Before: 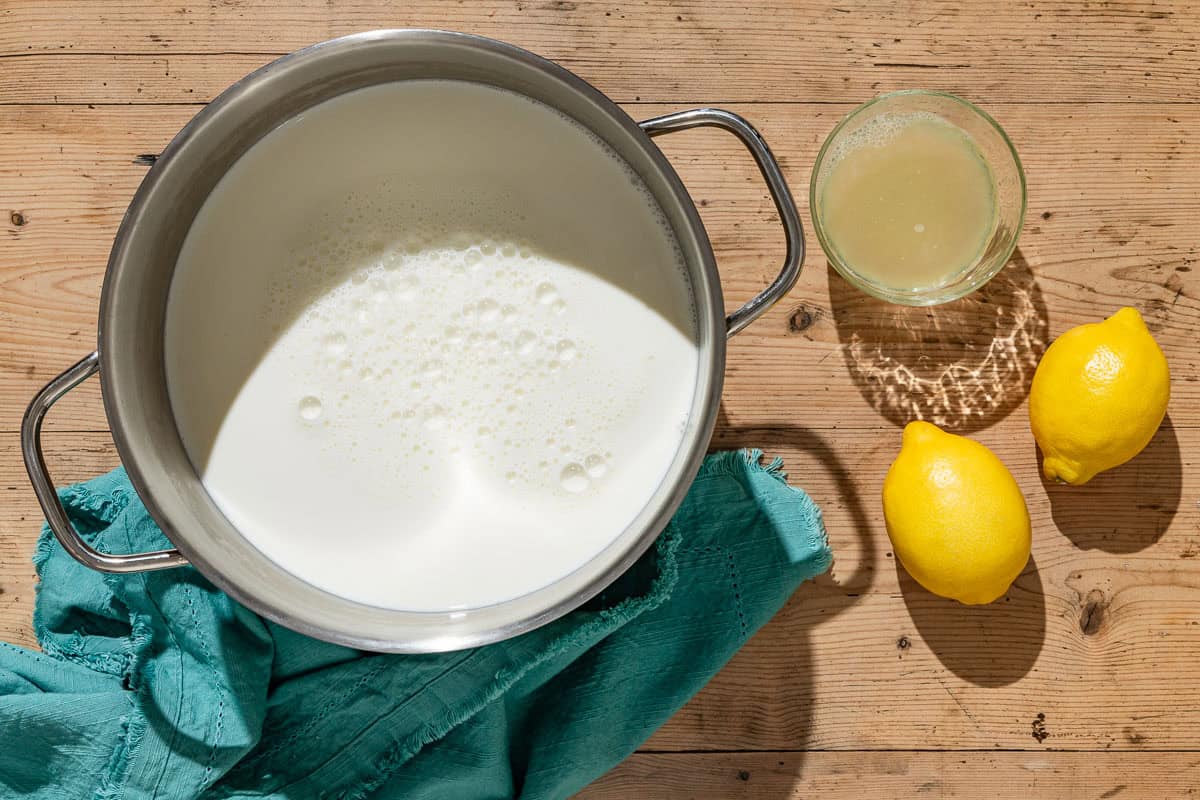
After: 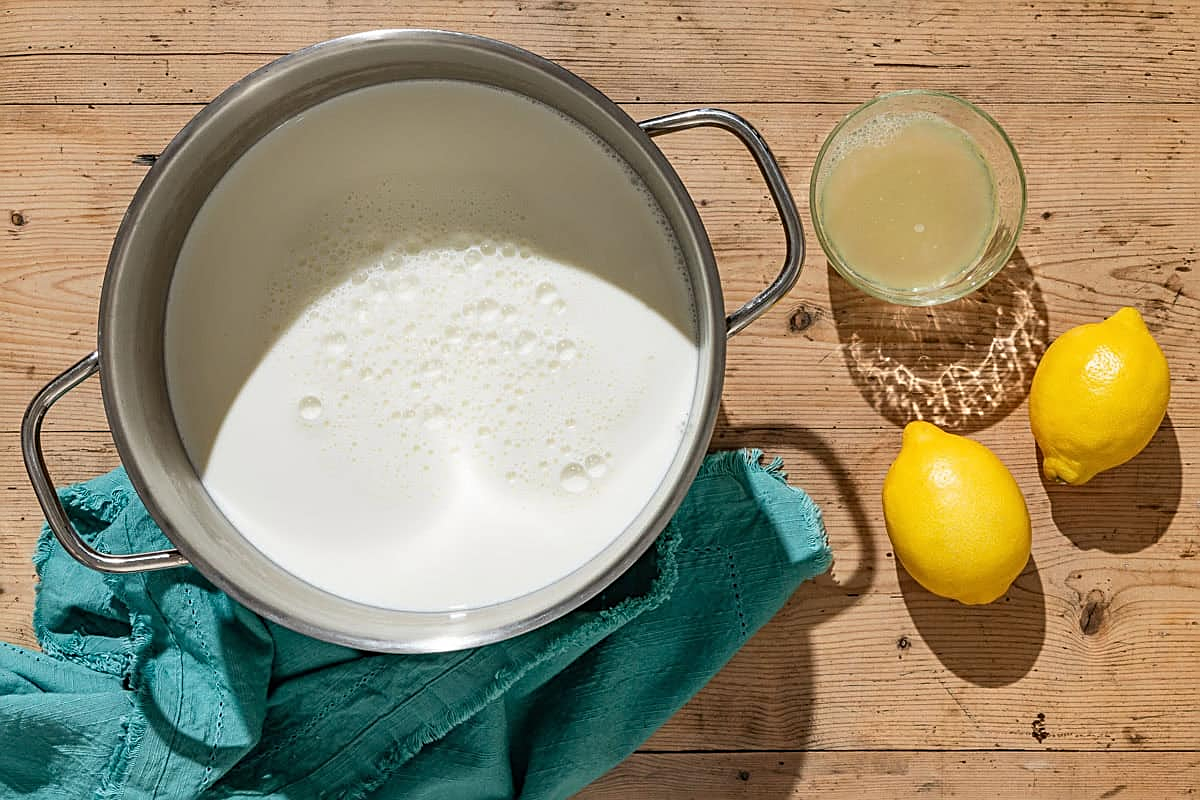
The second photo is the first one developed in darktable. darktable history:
sharpen: on, module defaults
color correction: highlights a* 0.003, highlights b* -0.283
